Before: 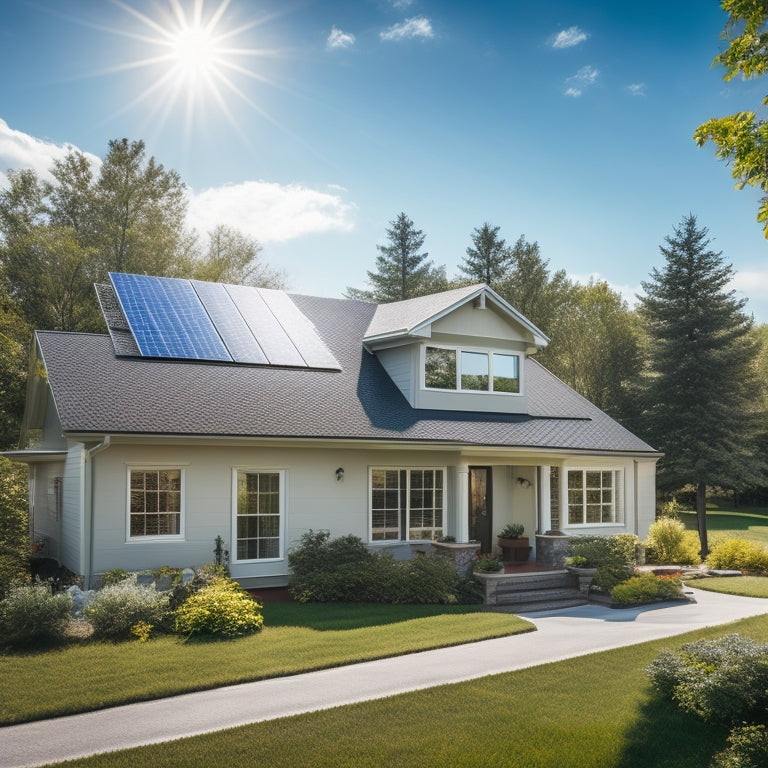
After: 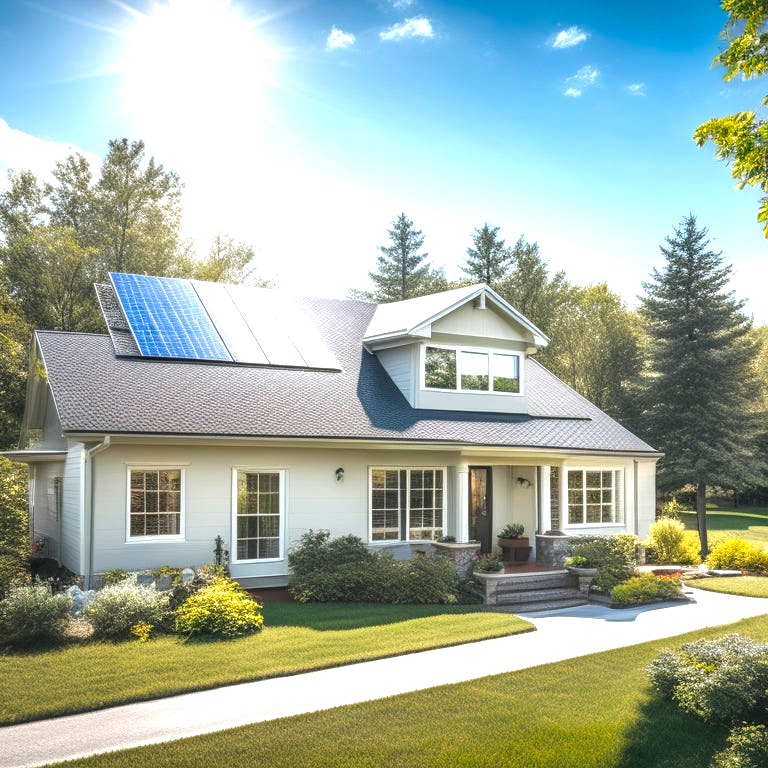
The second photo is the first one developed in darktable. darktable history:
local contrast: on, module defaults
vibrance: vibrance 60%
exposure: exposure 1 EV, compensate highlight preservation false
